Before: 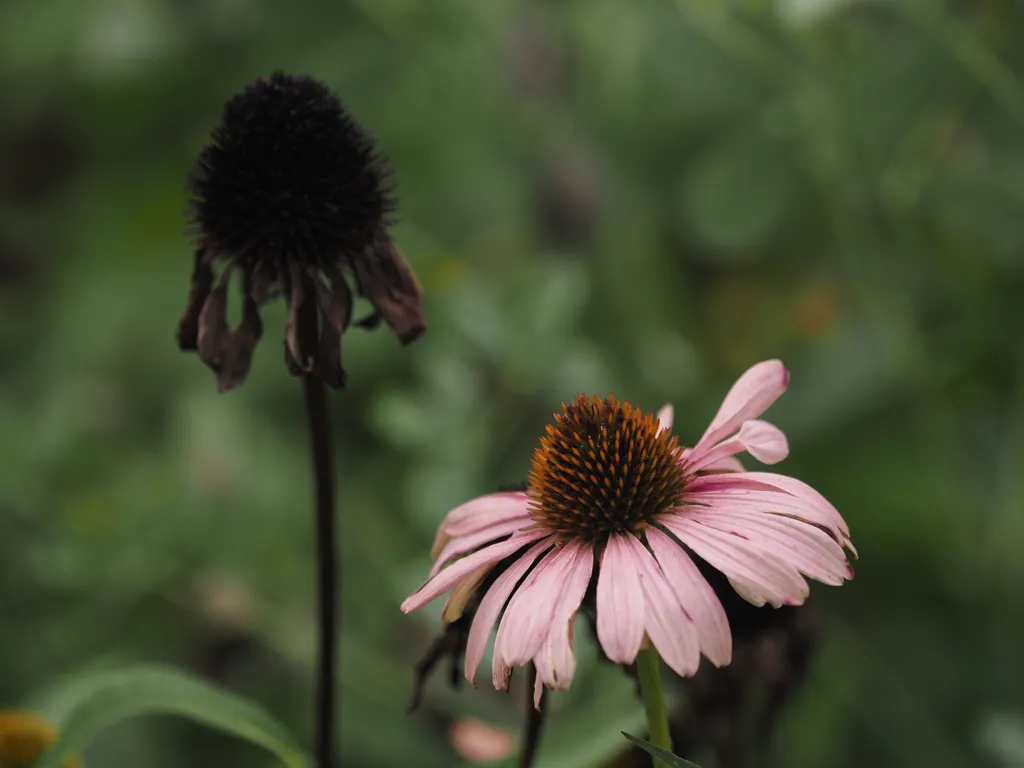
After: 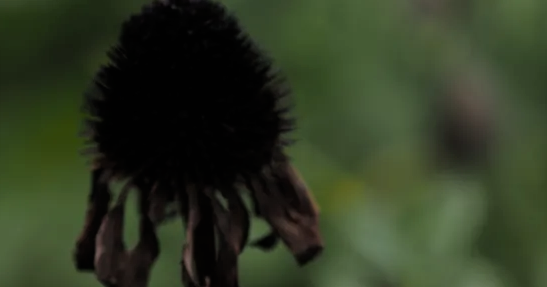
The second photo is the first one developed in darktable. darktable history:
filmic rgb: black relative exposure -7.65 EV, white relative exposure 4.56 EV, hardness 3.61
crop: left 10.11%, top 10.502%, right 36.461%, bottom 52.031%
